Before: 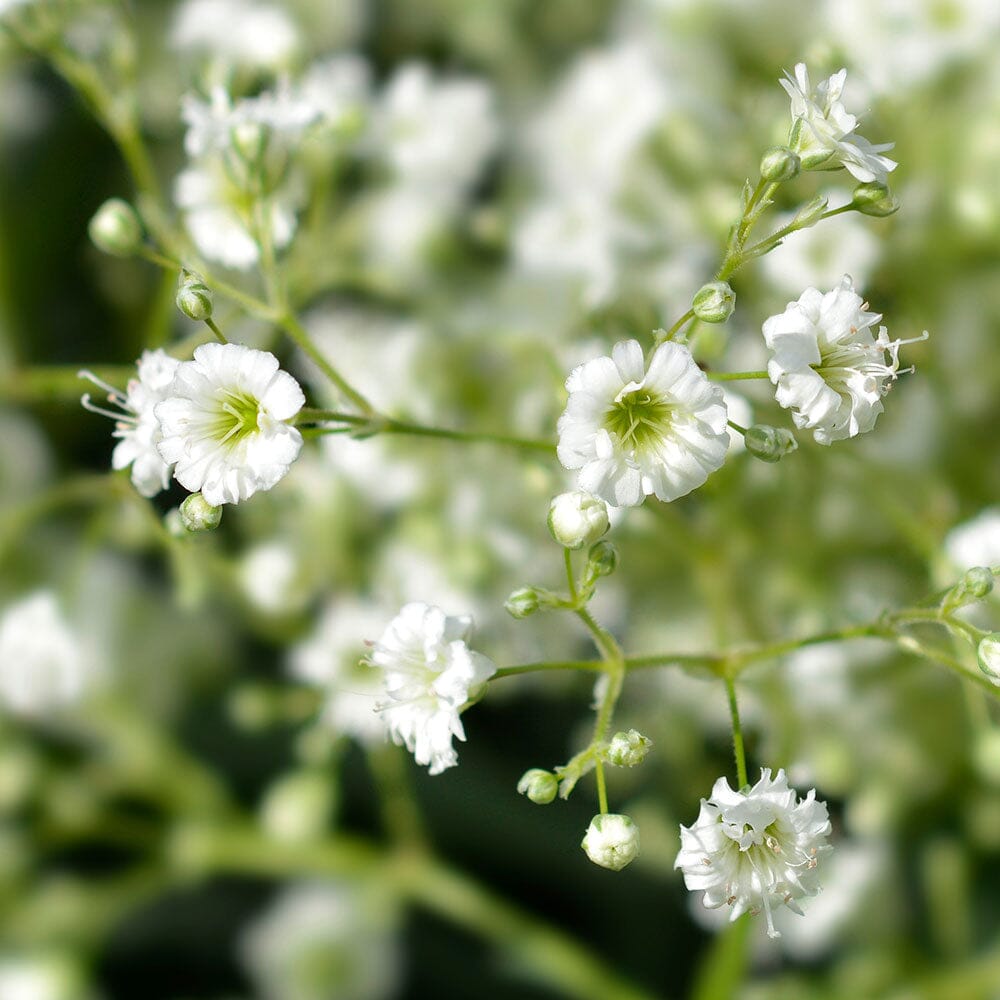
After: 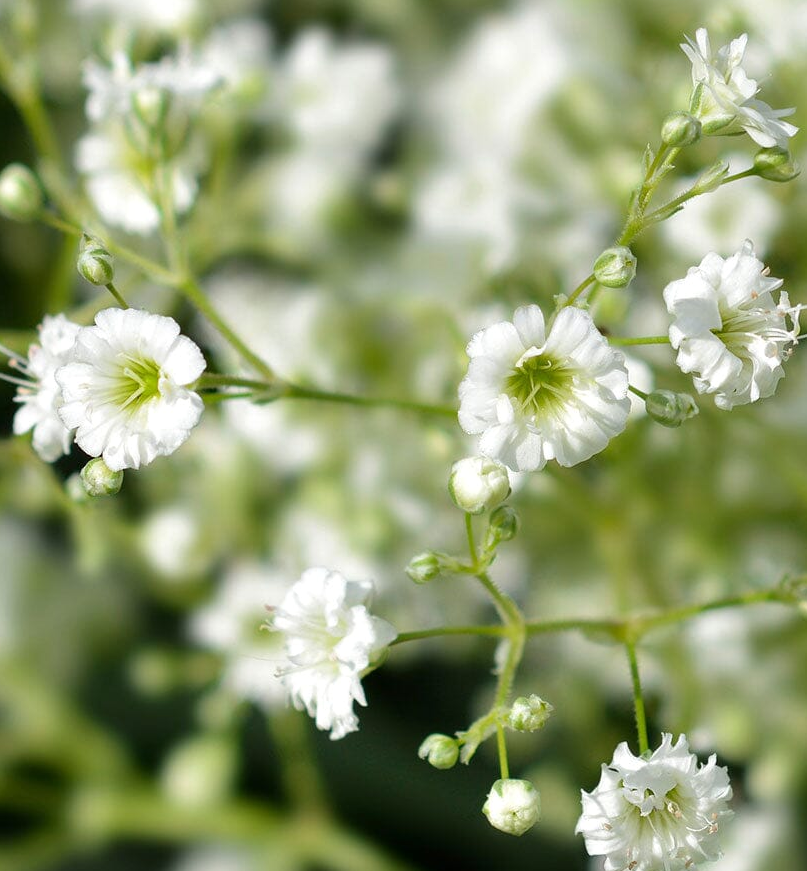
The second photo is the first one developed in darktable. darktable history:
crop: left 9.92%, top 3.511%, right 9.294%, bottom 9.364%
tone equalizer: edges refinement/feathering 500, mask exposure compensation -1.57 EV, preserve details no
